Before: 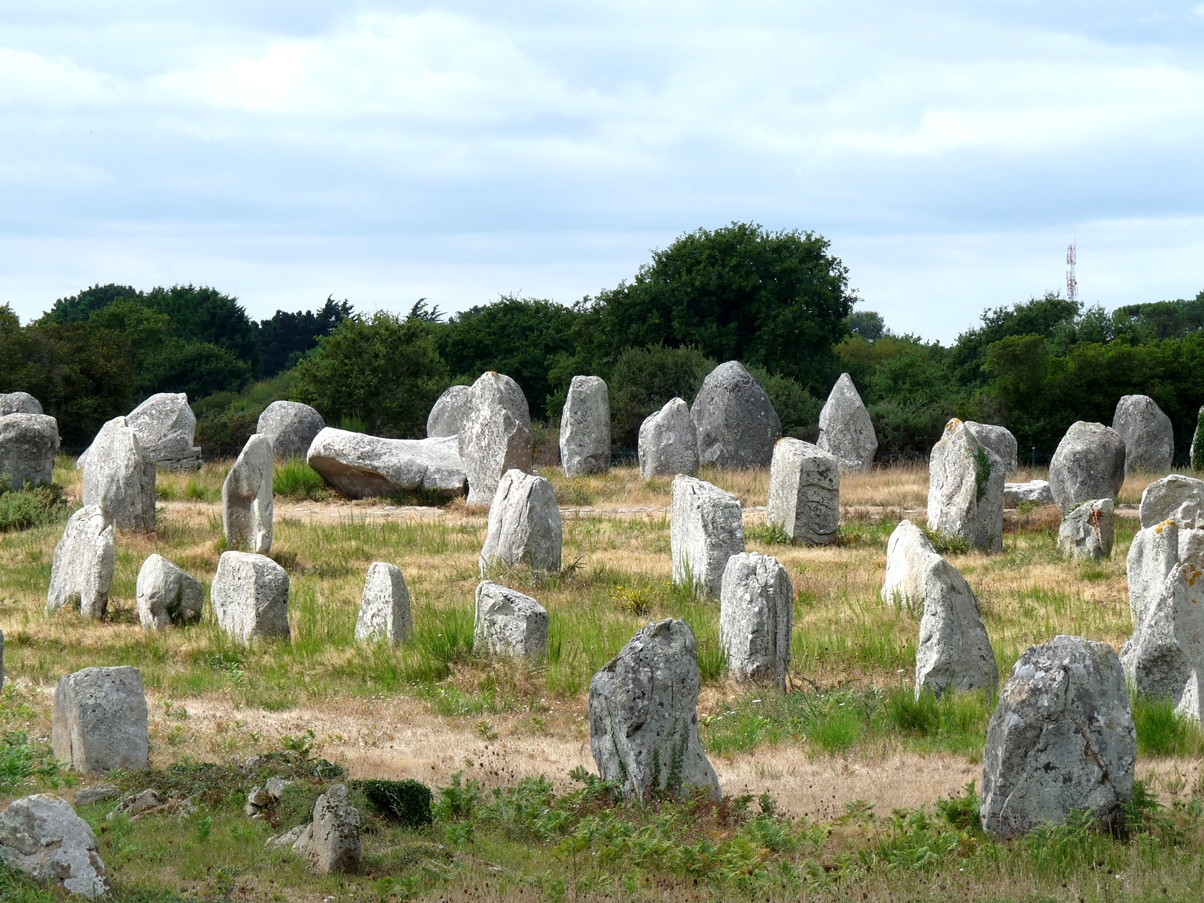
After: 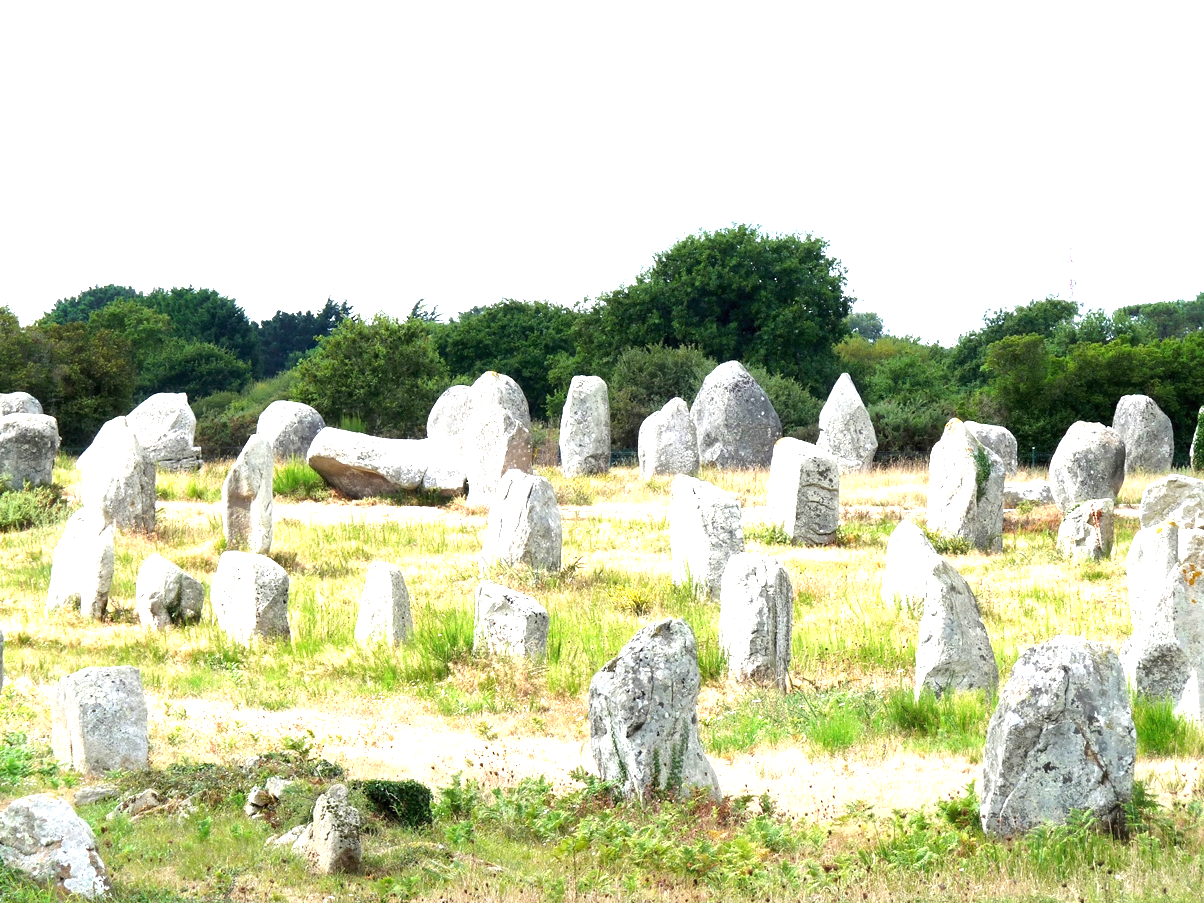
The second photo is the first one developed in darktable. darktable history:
exposure: black level correction 0, exposure 1.741 EV, compensate exposure bias true, compensate highlight preservation false
